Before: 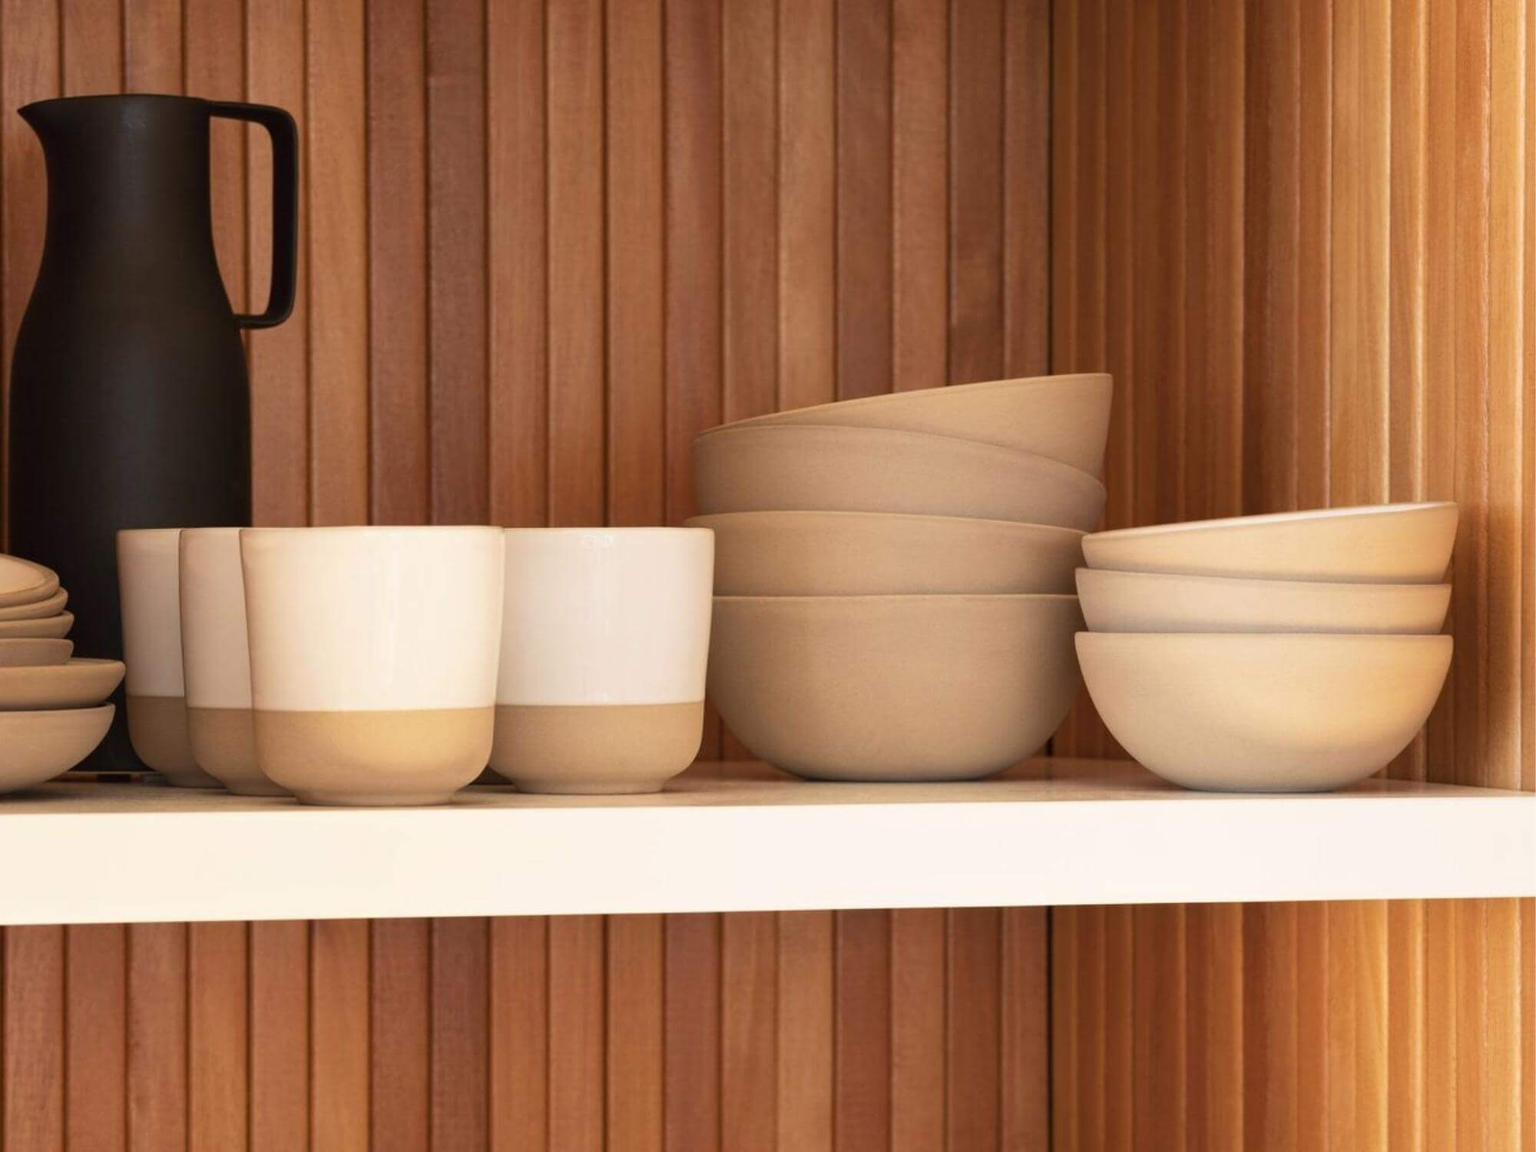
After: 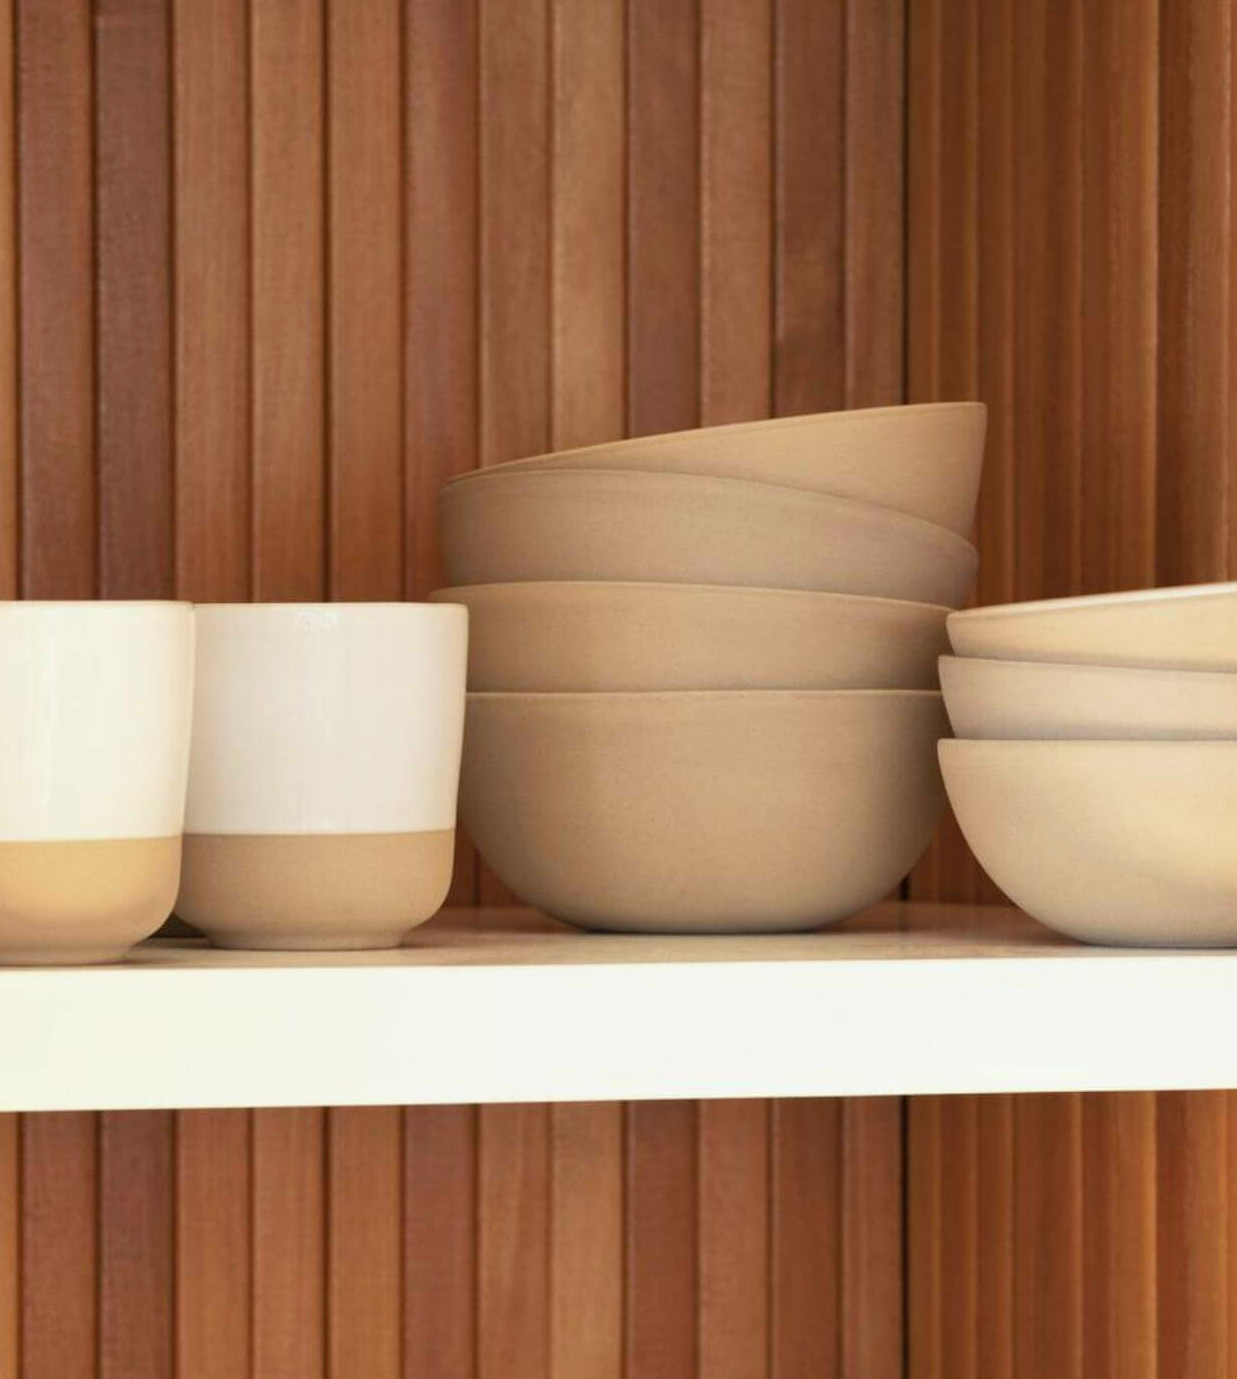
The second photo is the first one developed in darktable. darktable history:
color calibration: illuminant Planckian (black body), x 0.352, y 0.353, temperature 4756.67 K
crop and rotate: left 23.13%, top 5.637%, right 15.005%, bottom 2.365%
